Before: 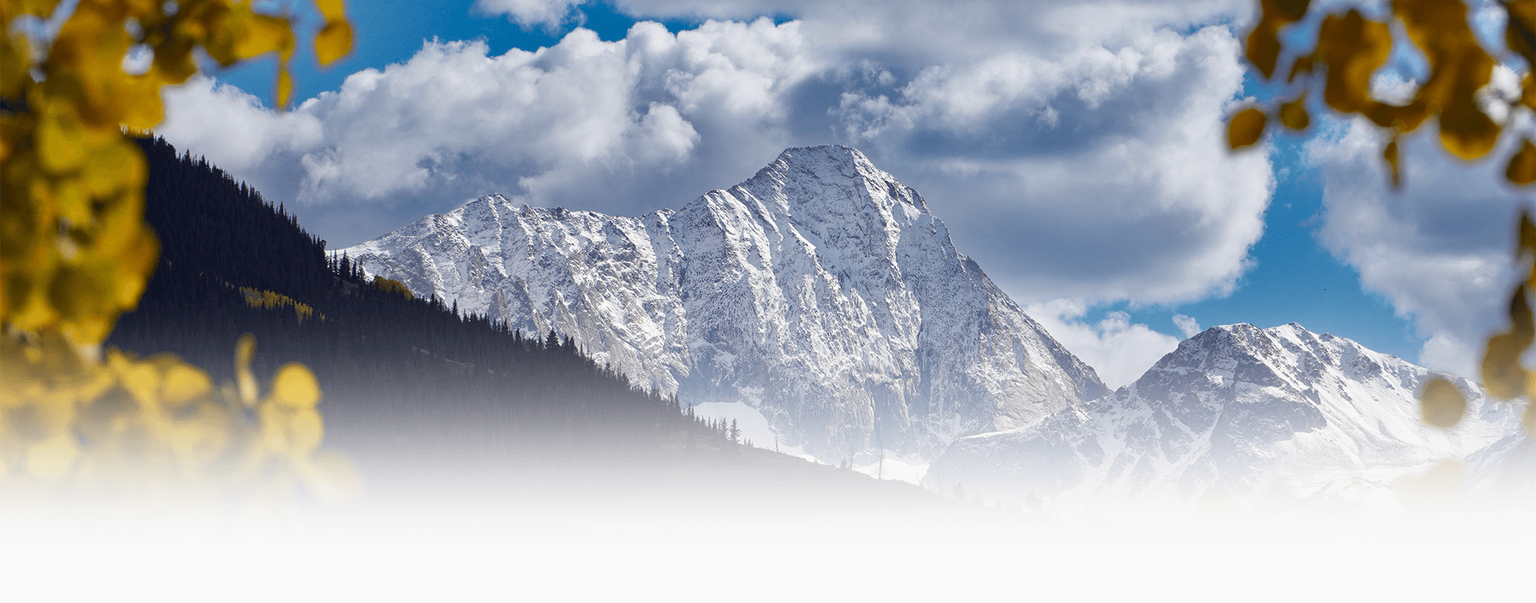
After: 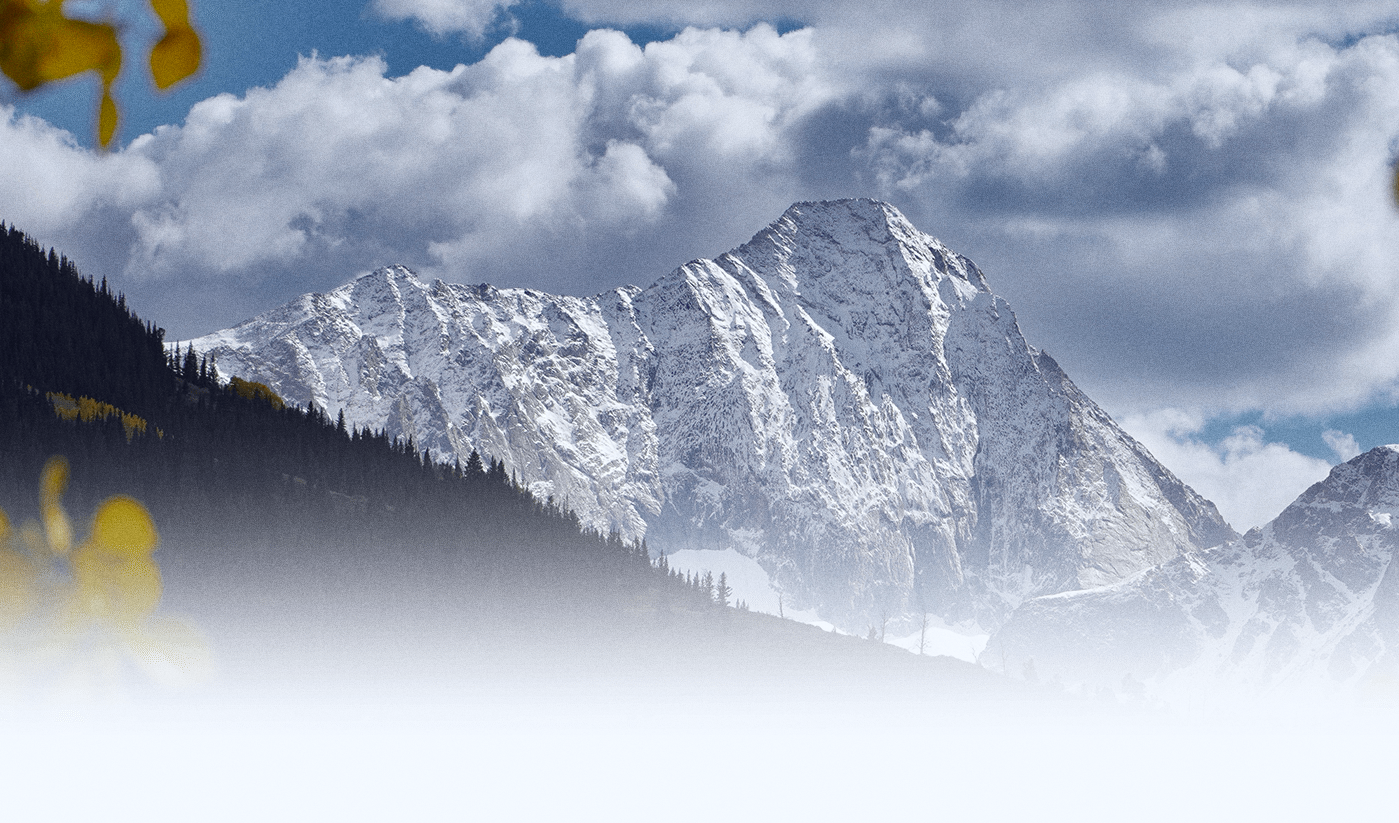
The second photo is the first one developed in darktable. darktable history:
crop and rotate: left 13.409%, right 19.924%
grain: on, module defaults
white balance: red 0.967, blue 1.049
color zones: curves: ch0 [(0, 0.48) (0.209, 0.398) (0.305, 0.332) (0.429, 0.493) (0.571, 0.5) (0.714, 0.5) (0.857, 0.5) (1, 0.48)]; ch1 [(0, 0.633) (0.143, 0.586) (0.286, 0.489) (0.429, 0.448) (0.571, 0.31) (0.714, 0.335) (0.857, 0.492) (1, 0.633)]; ch2 [(0, 0.448) (0.143, 0.498) (0.286, 0.5) (0.429, 0.5) (0.571, 0.5) (0.714, 0.5) (0.857, 0.5) (1, 0.448)]
